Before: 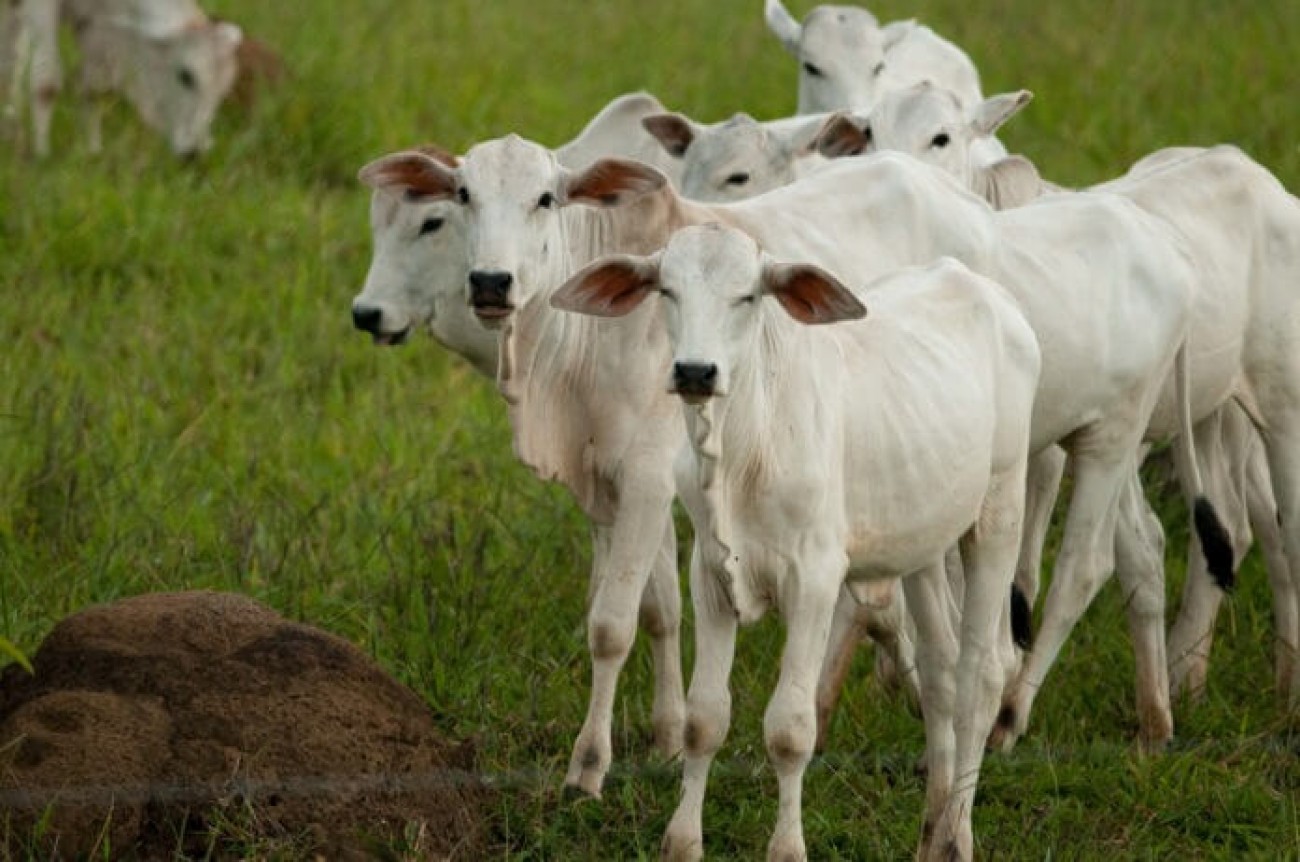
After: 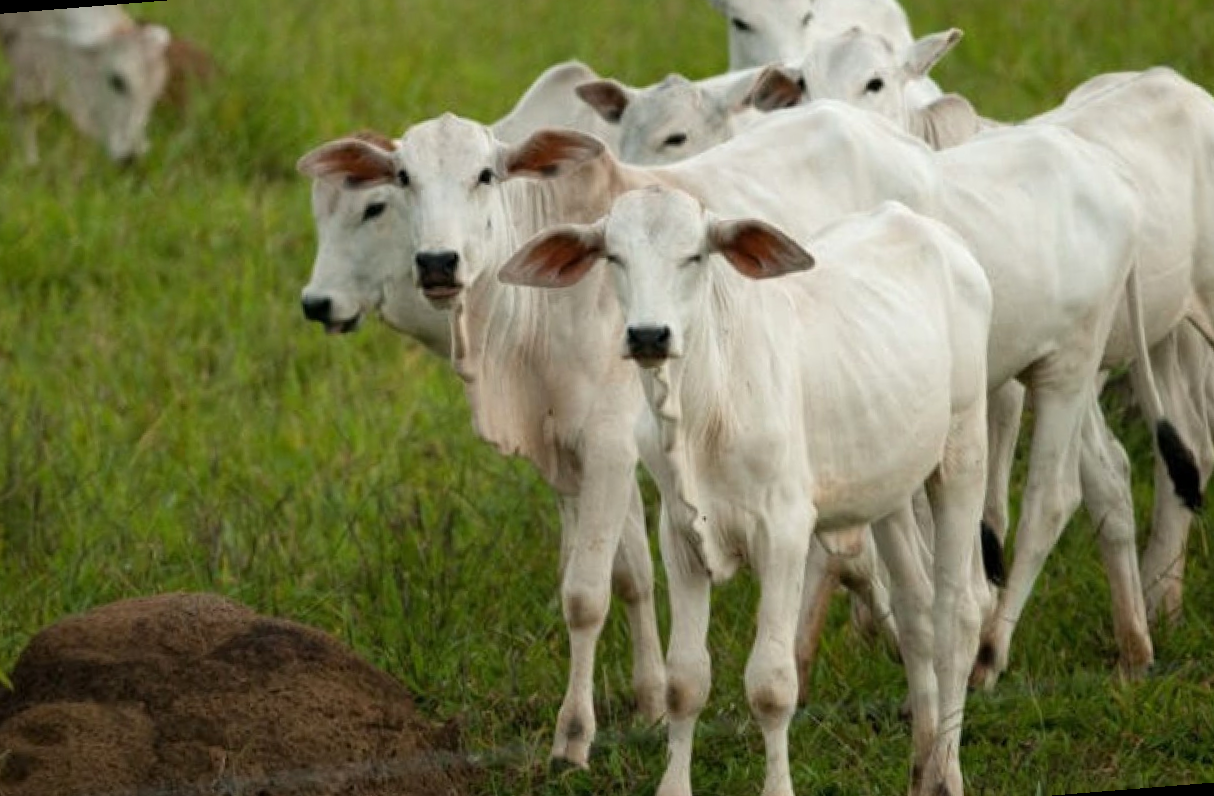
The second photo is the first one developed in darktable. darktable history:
exposure: exposure 0.161 EV, compensate highlight preservation false
rotate and perspective: rotation -4.57°, crop left 0.054, crop right 0.944, crop top 0.087, crop bottom 0.914
